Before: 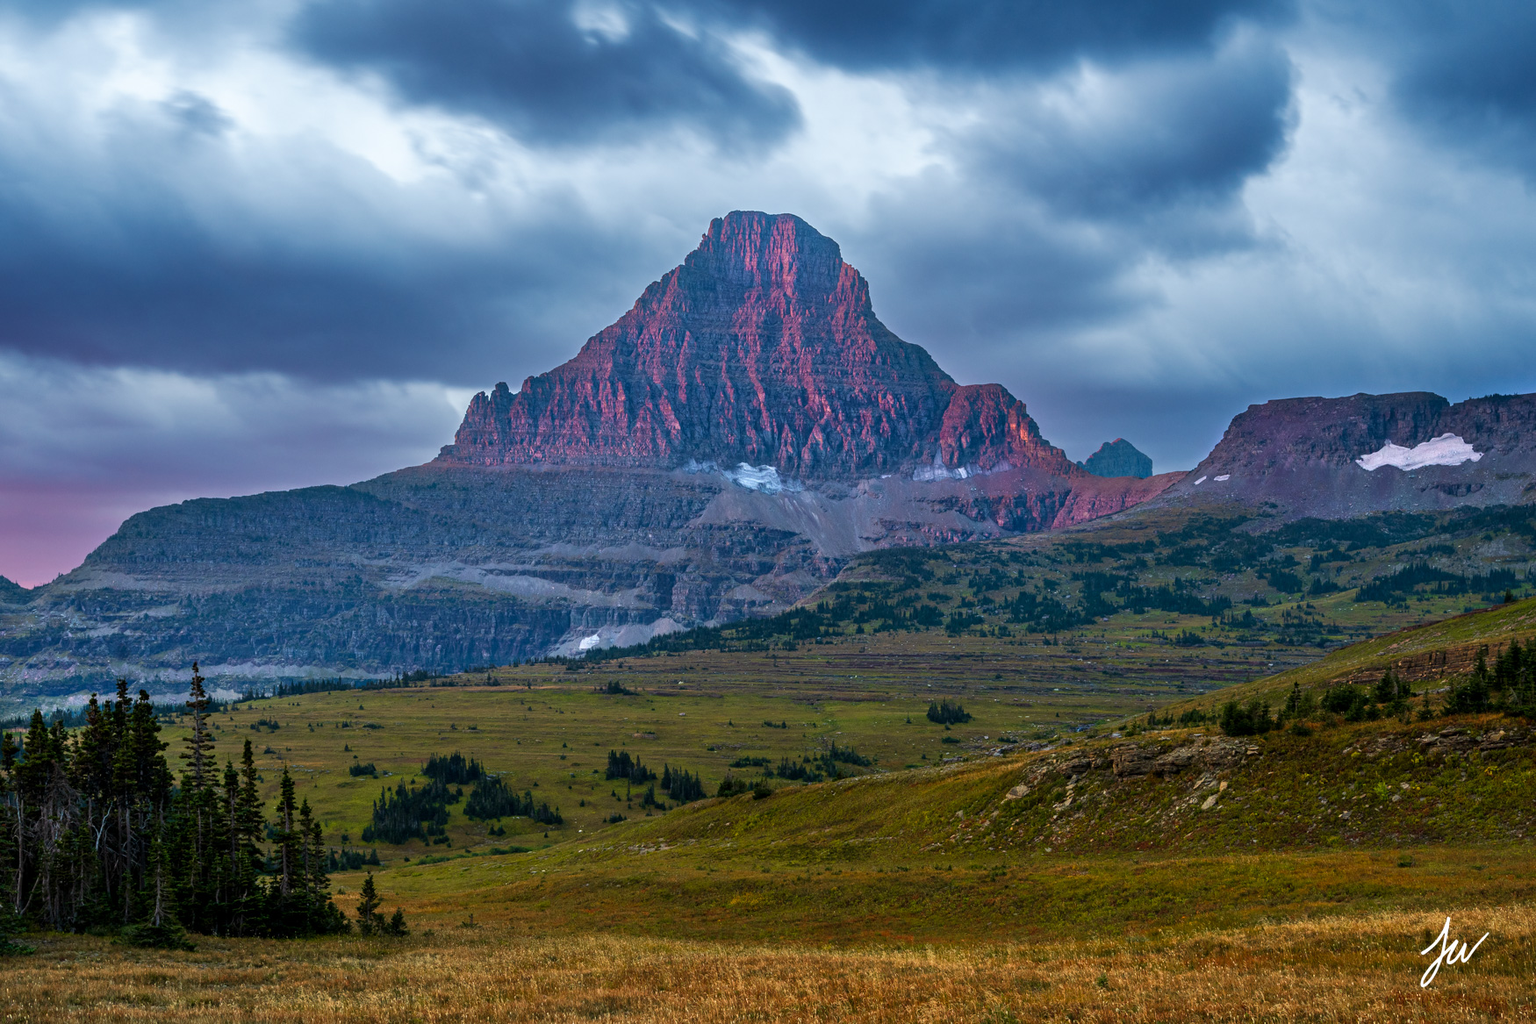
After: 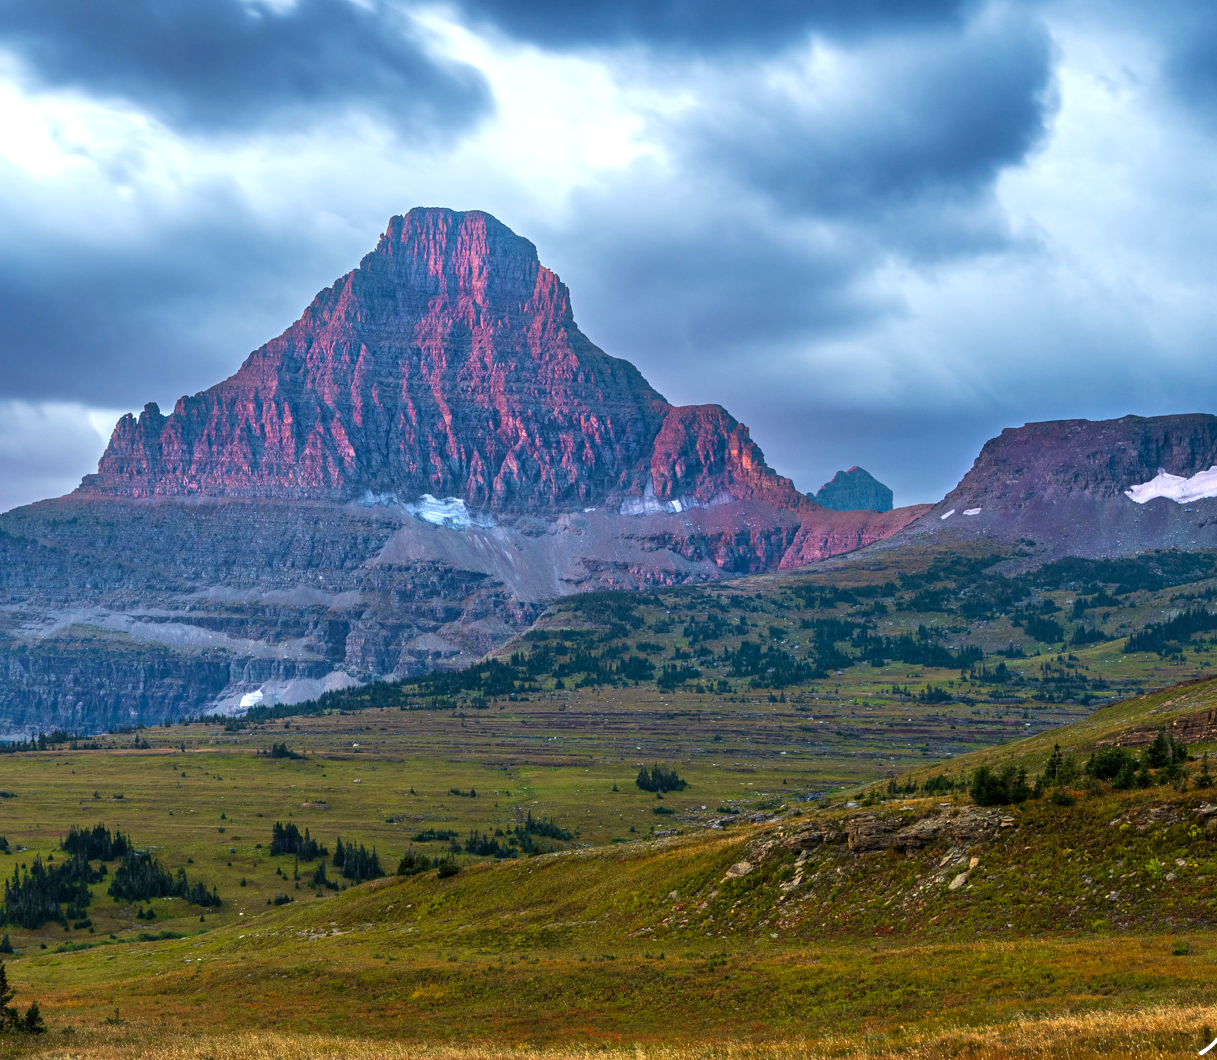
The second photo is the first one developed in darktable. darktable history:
exposure: black level correction 0, exposure 0.5 EV, compensate highlight preservation false
crop and rotate: left 24.034%, top 2.838%, right 6.406%, bottom 6.299%
